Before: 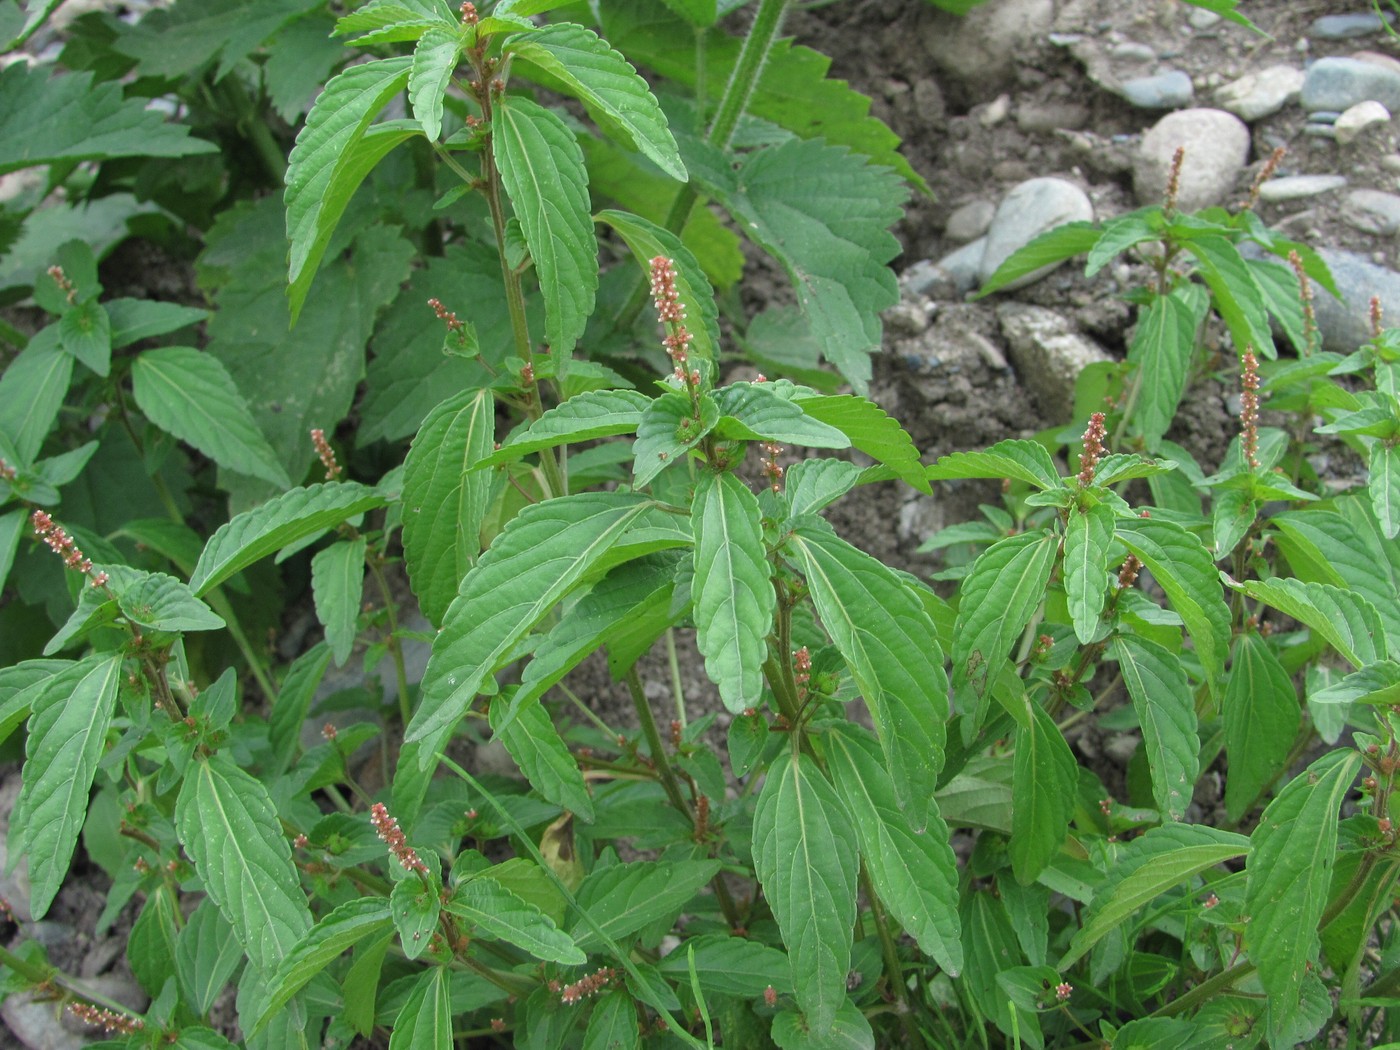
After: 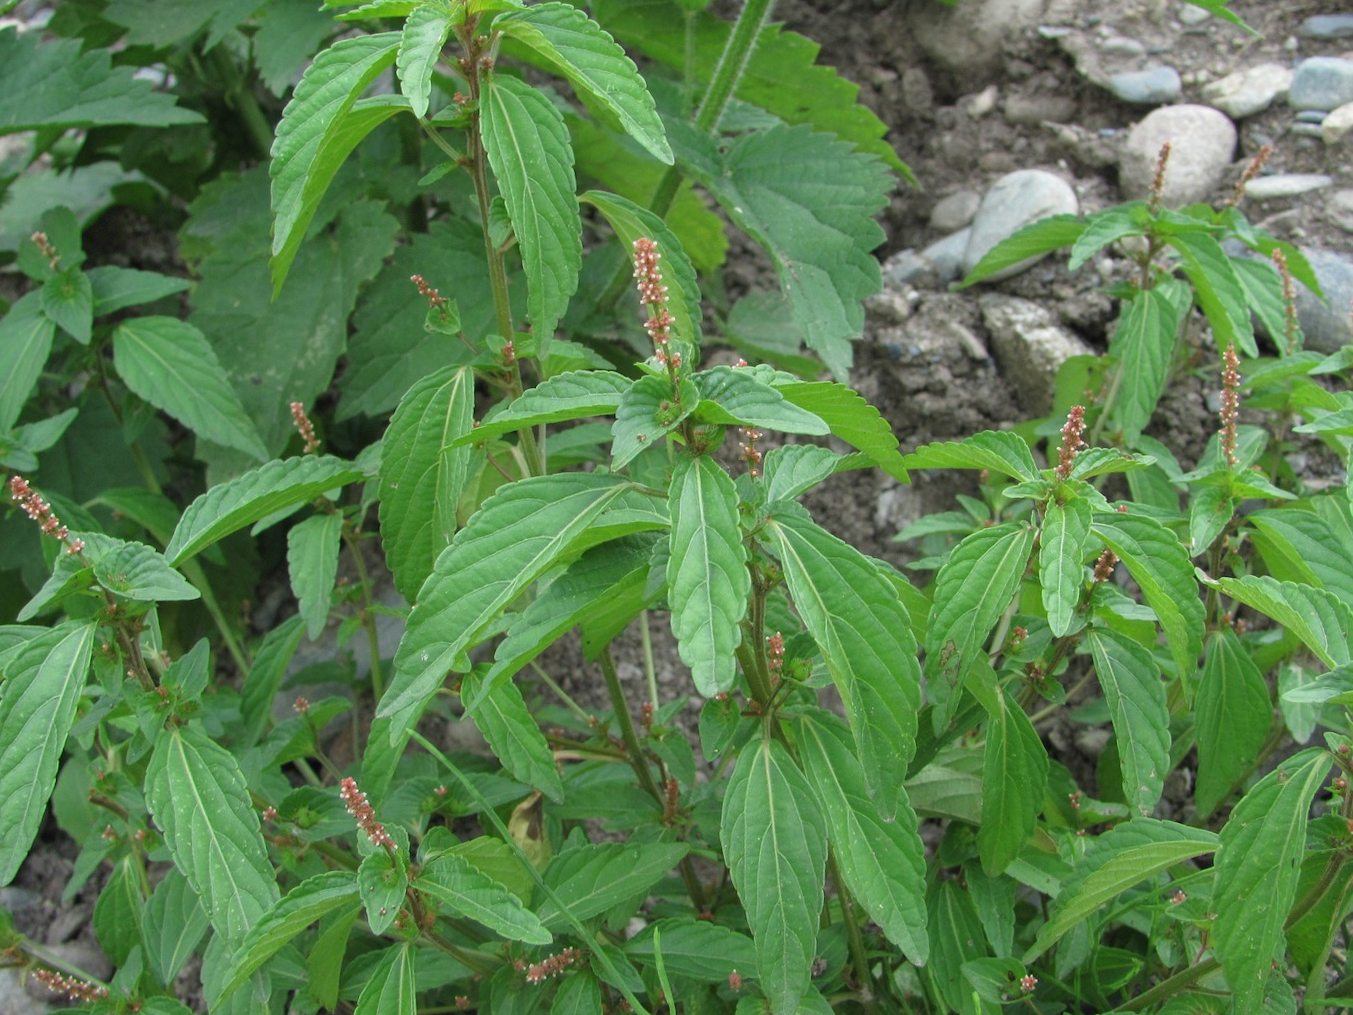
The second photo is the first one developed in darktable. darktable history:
crop and rotate: angle -1.49°
